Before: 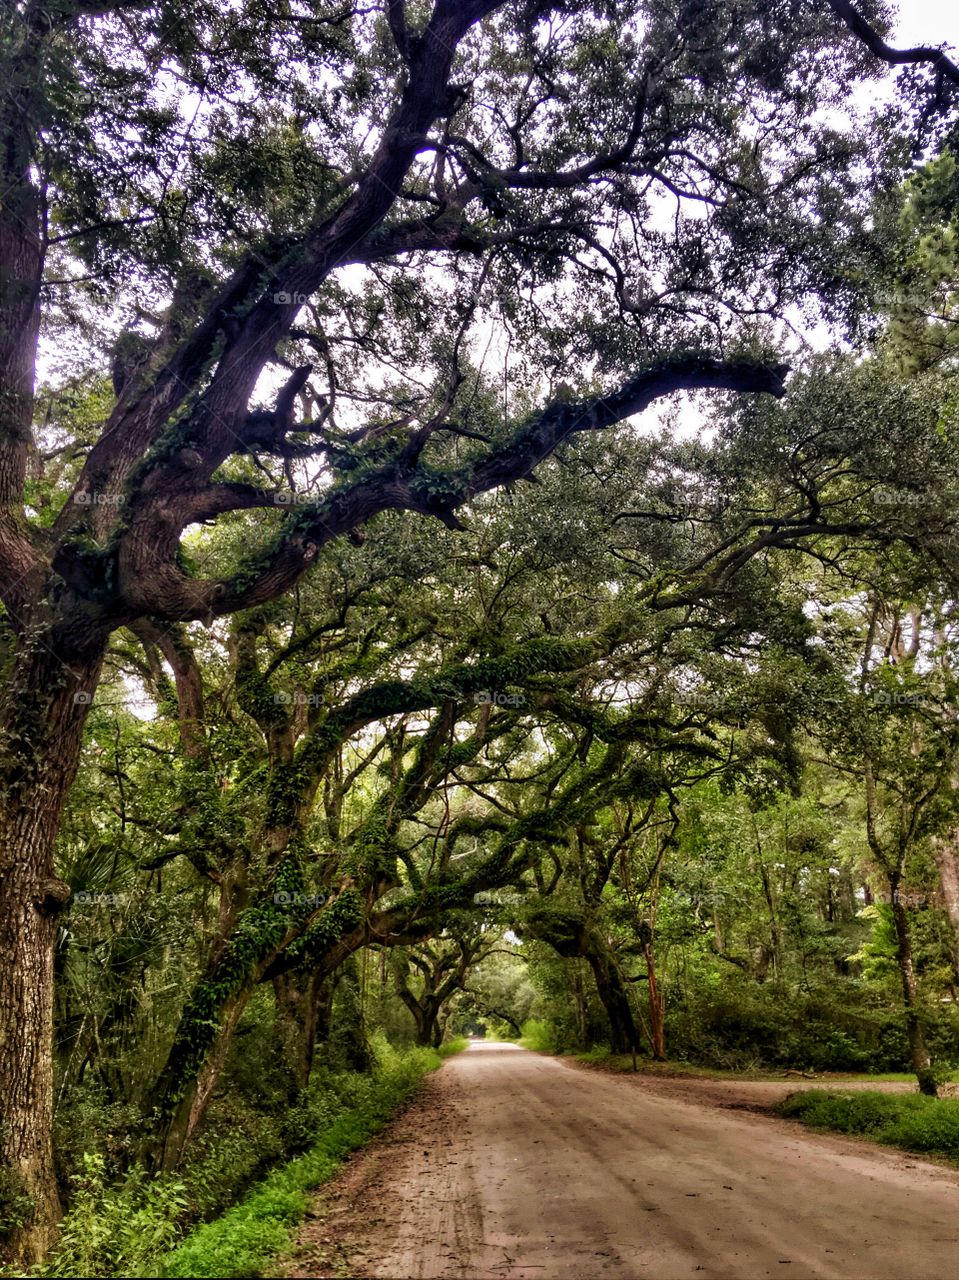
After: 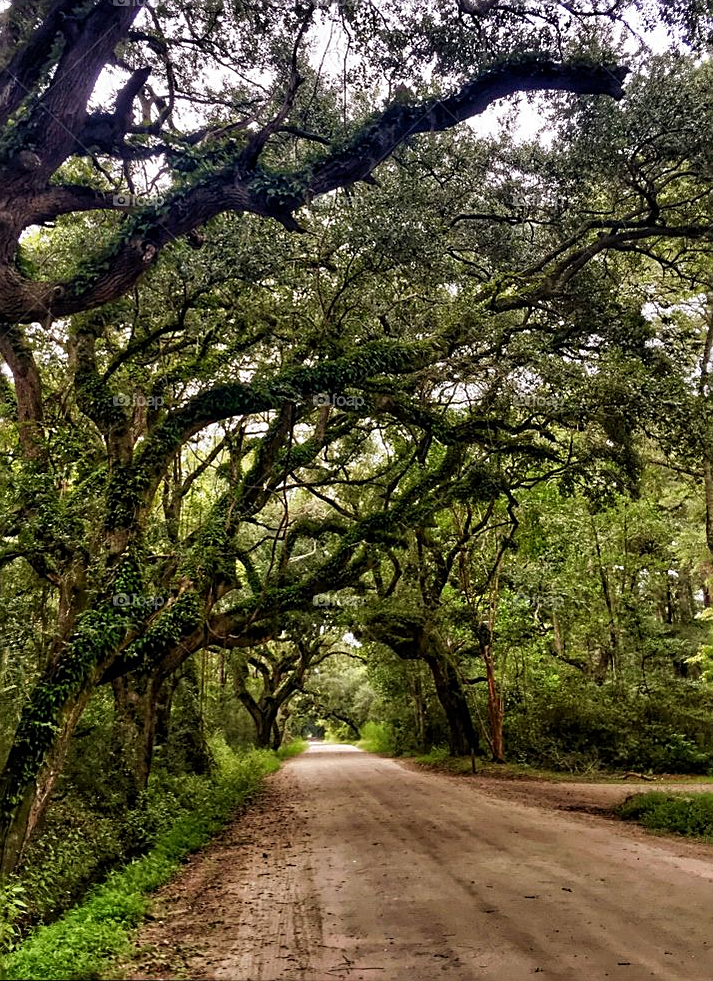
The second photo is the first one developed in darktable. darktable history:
sharpen: on, module defaults
crop: left 16.82%, top 23.325%, right 8.821%
